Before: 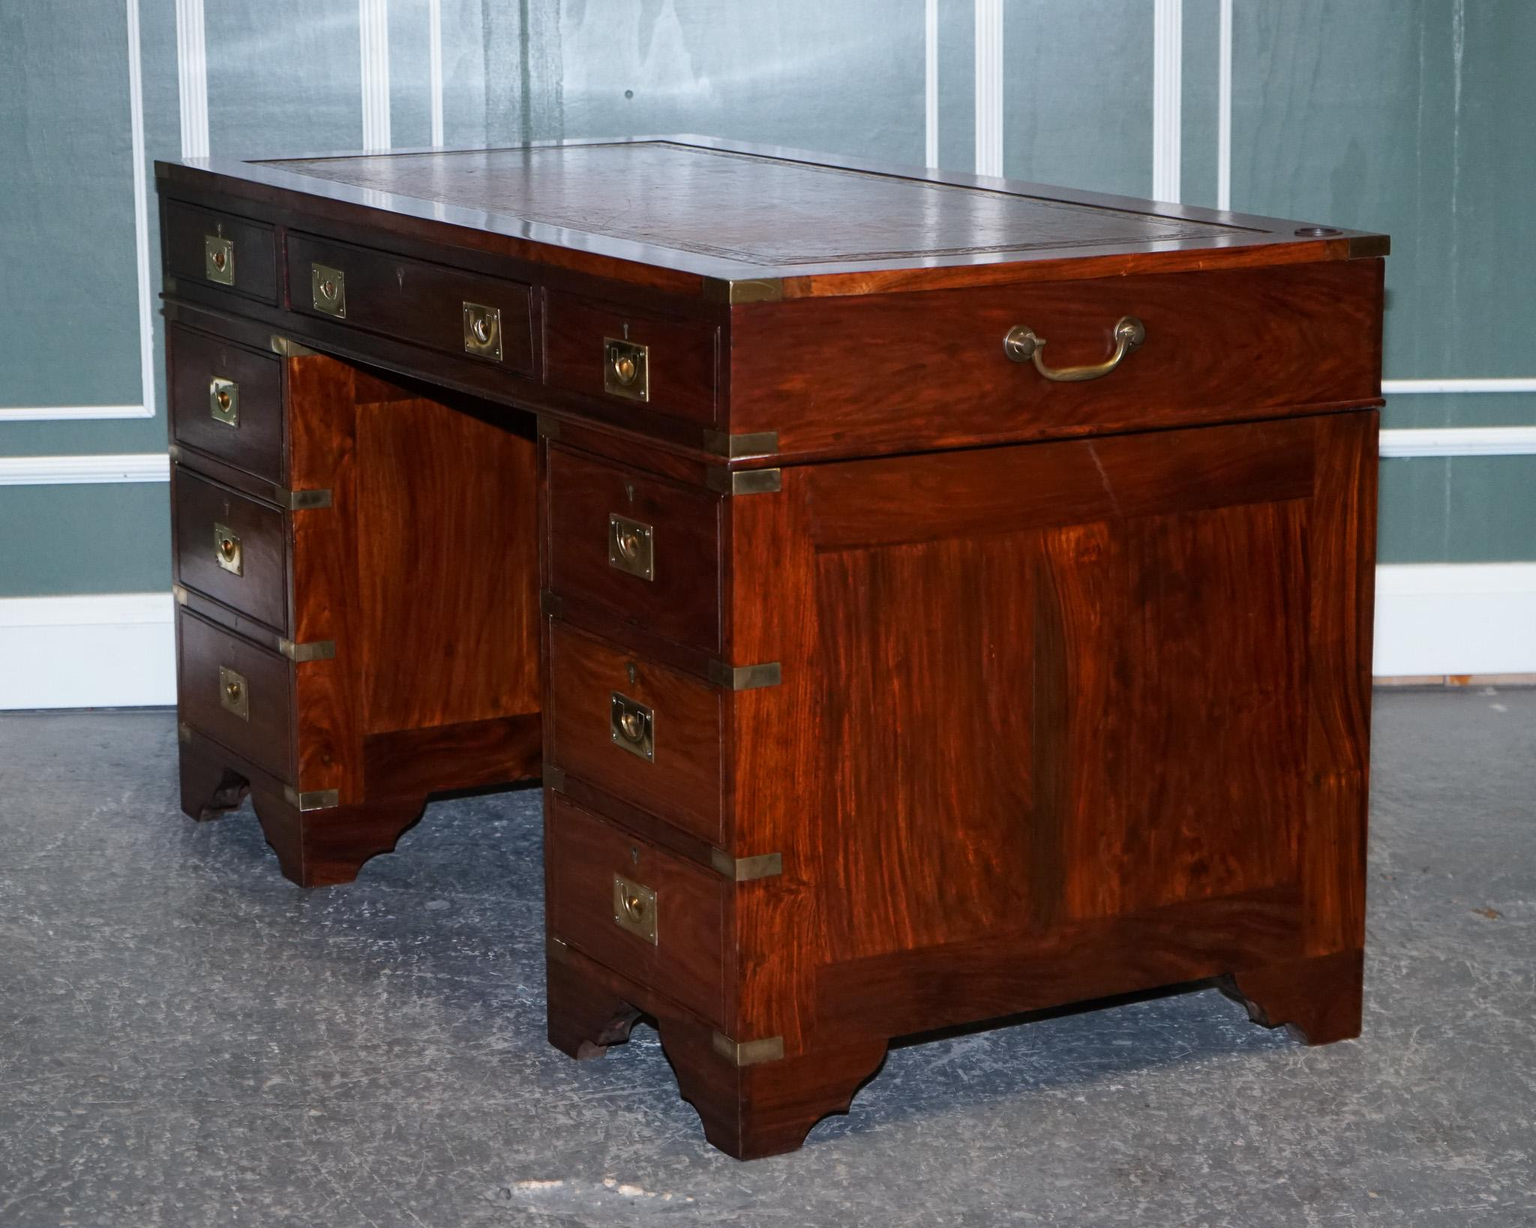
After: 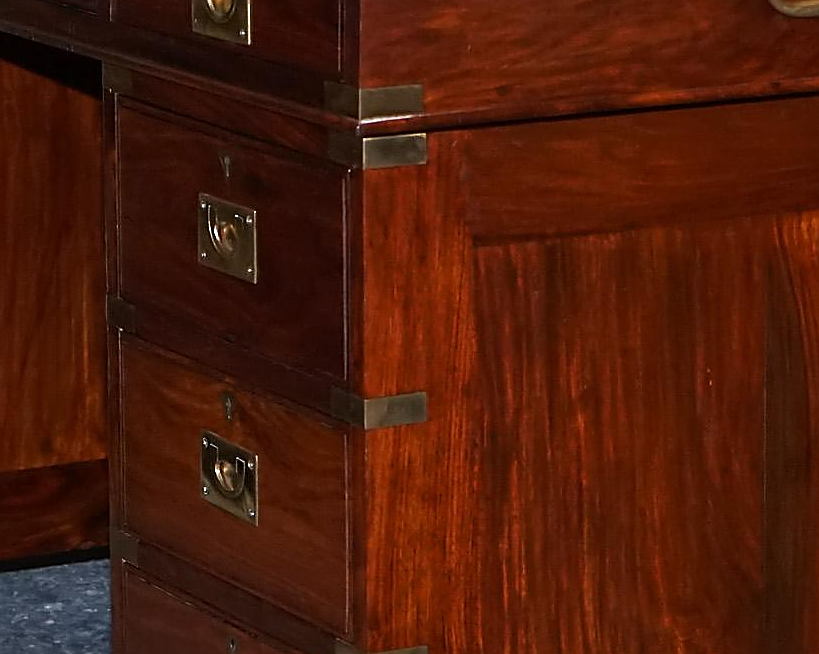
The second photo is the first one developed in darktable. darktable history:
sharpen: radius 1.4, amount 1.25, threshold 0.7
crop: left 30%, top 30%, right 30%, bottom 30%
